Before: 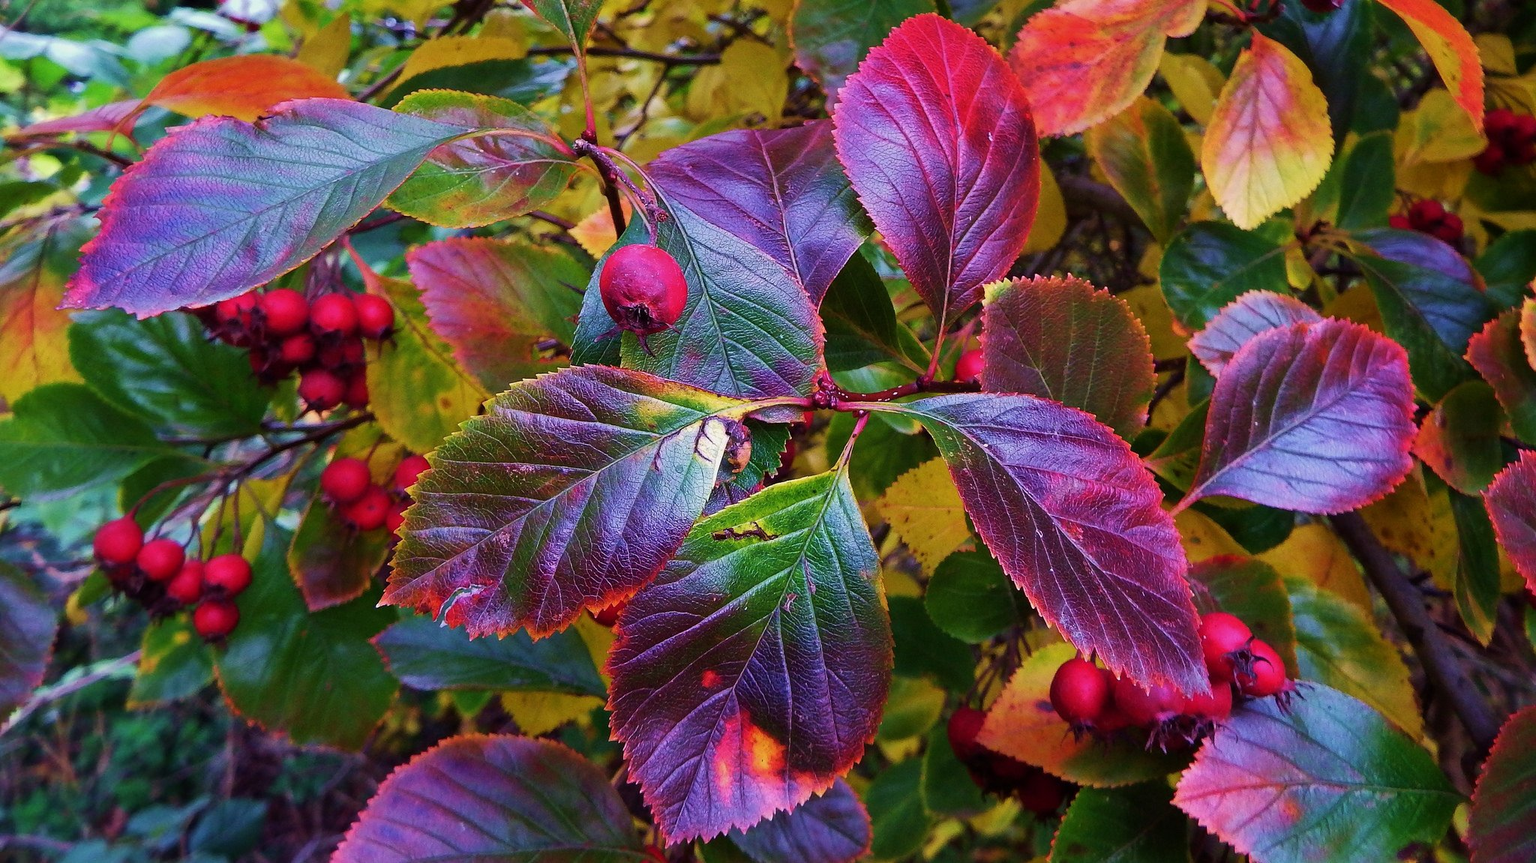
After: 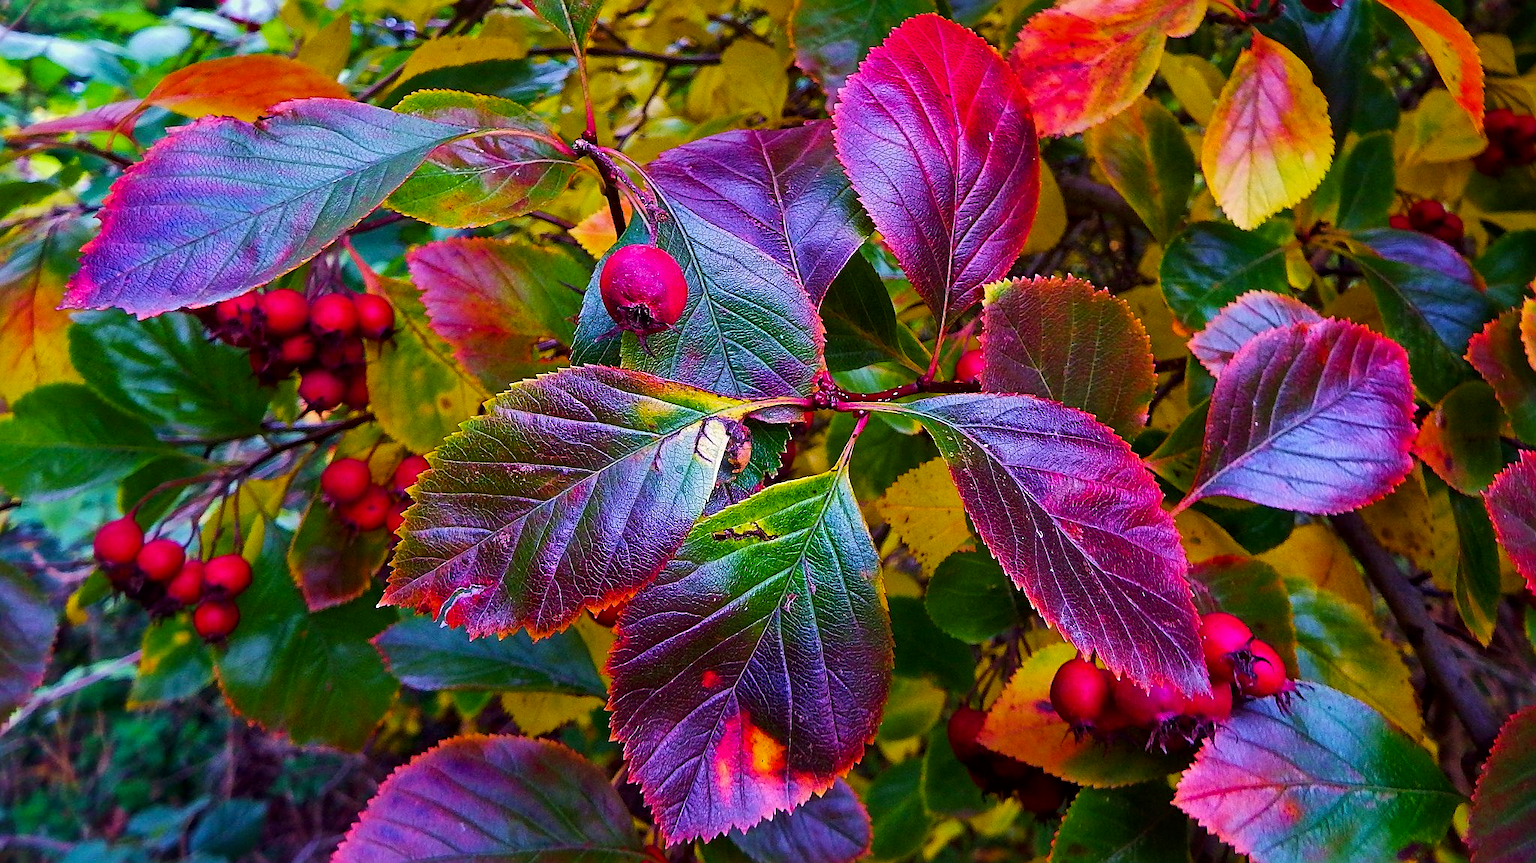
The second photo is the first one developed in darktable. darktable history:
color balance rgb: perceptual saturation grading › global saturation 25%, global vibrance 20%
exposure: compensate exposure bias true, compensate highlight preservation false
sharpen: on, module defaults
local contrast: mode bilateral grid, contrast 20, coarseness 50, detail 120%, midtone range 0.2
